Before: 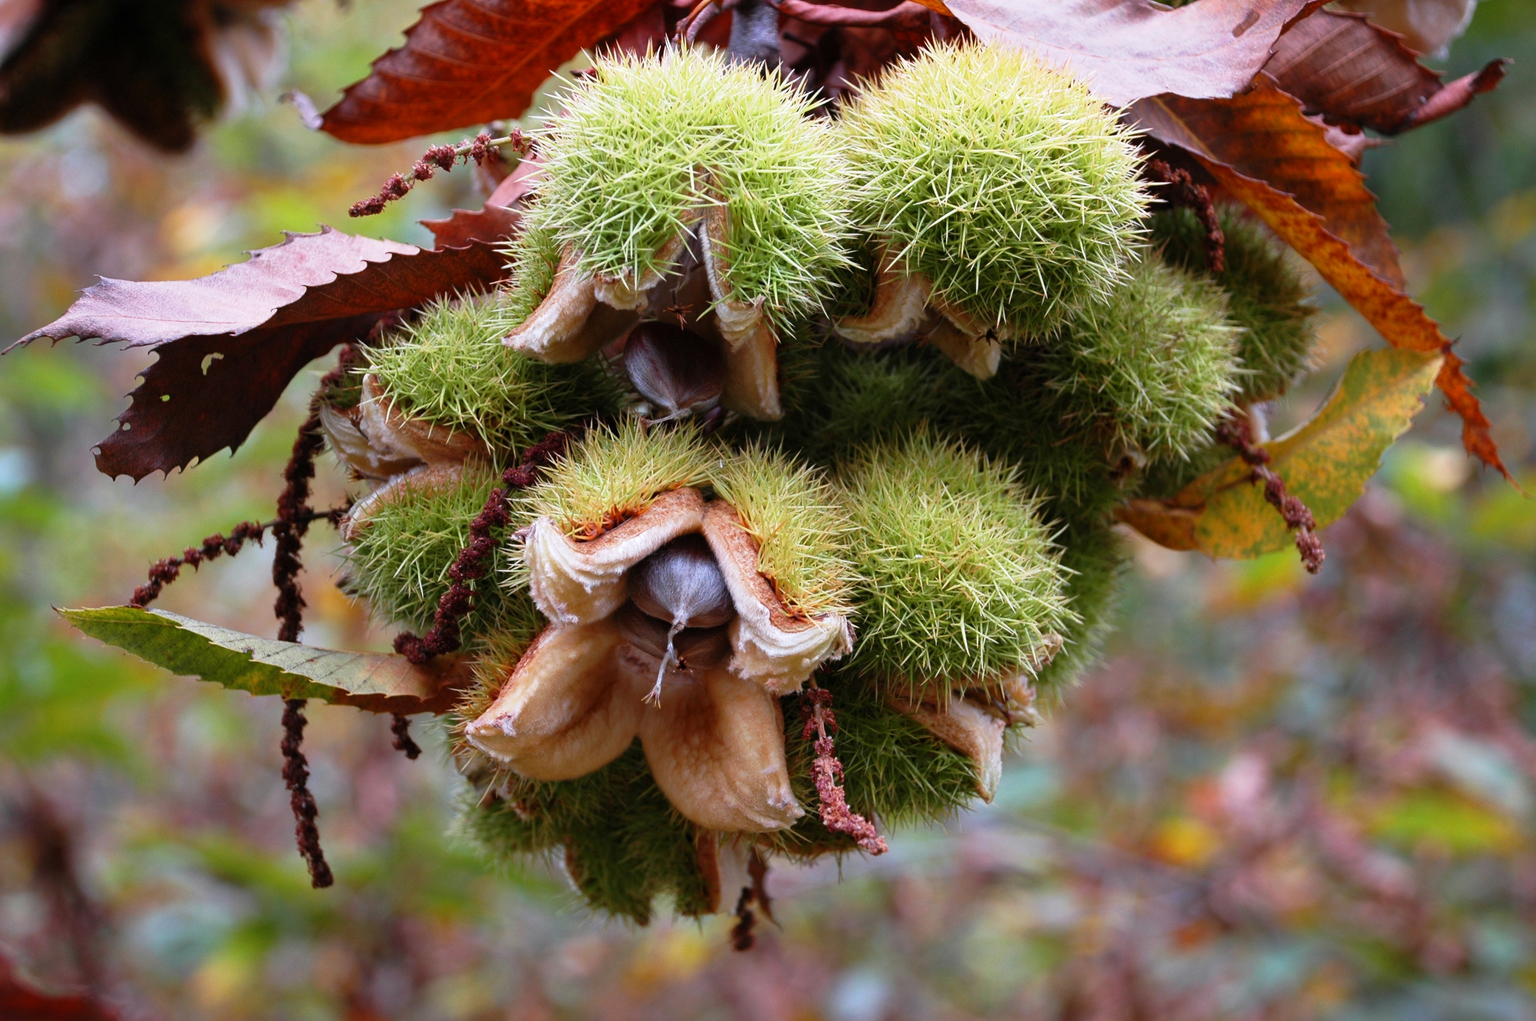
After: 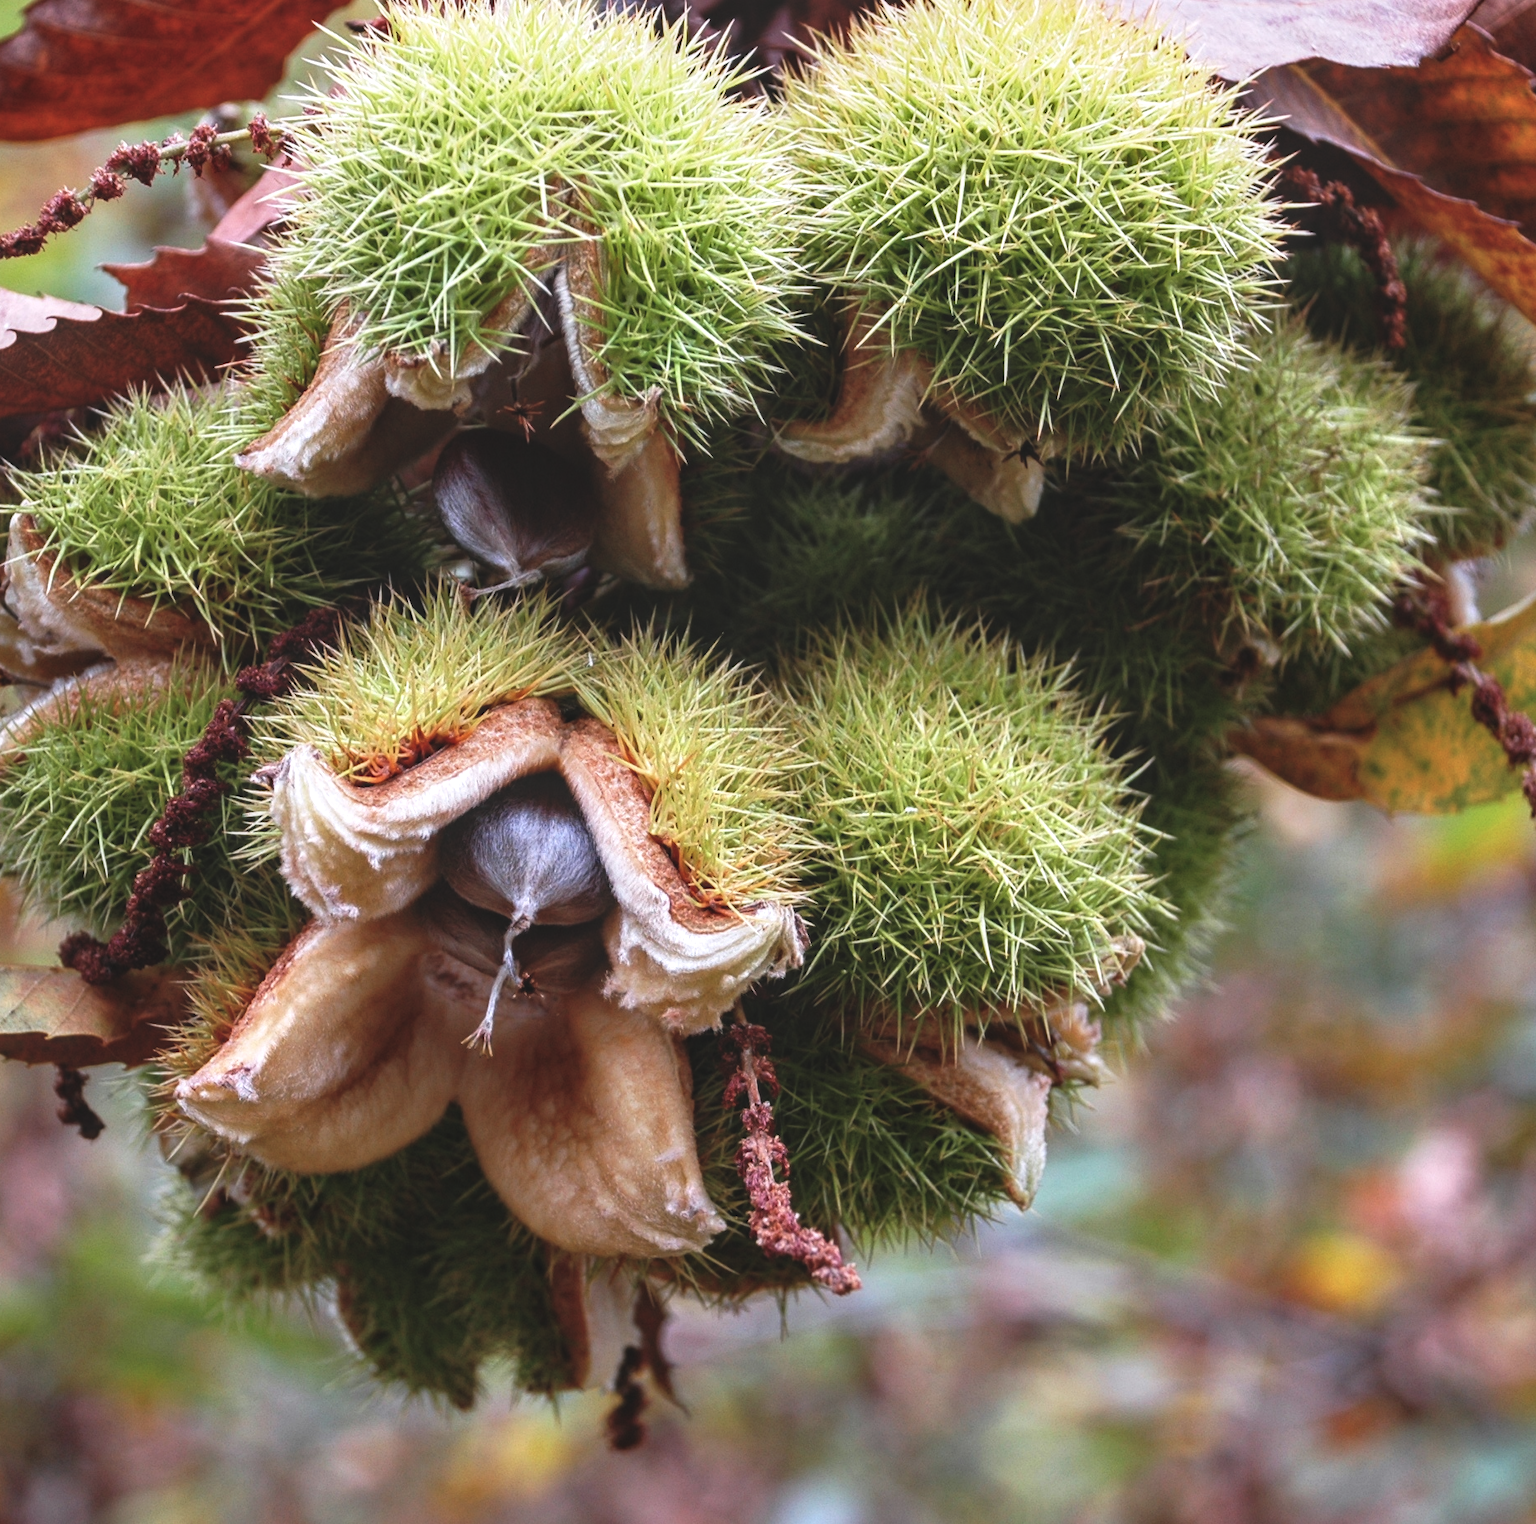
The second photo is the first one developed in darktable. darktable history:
exposure: black level correction -0.021, exposure -0.037 EV, compensate exposure bias true, compensate highlight preservation false
local contrast: detail 144%
crop and rotate: left 23.259%, top 5.628%, right 15.061%, bottom 2.283%
